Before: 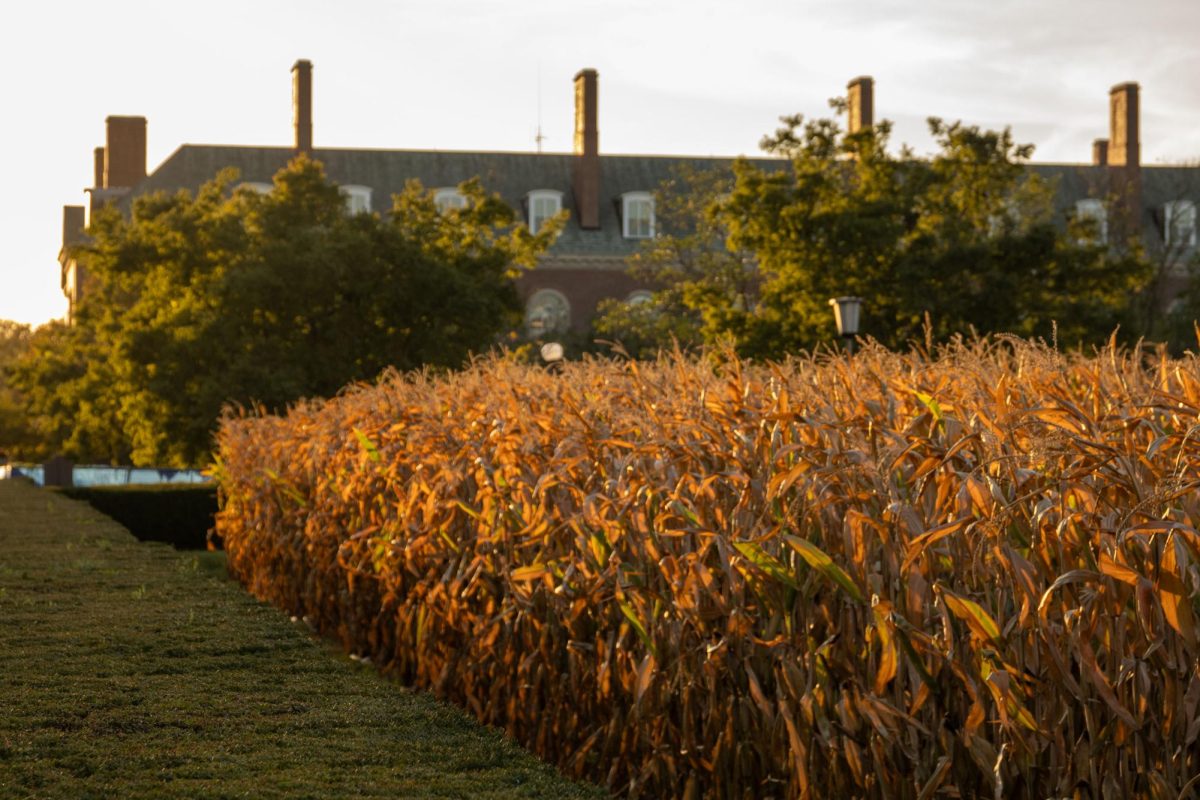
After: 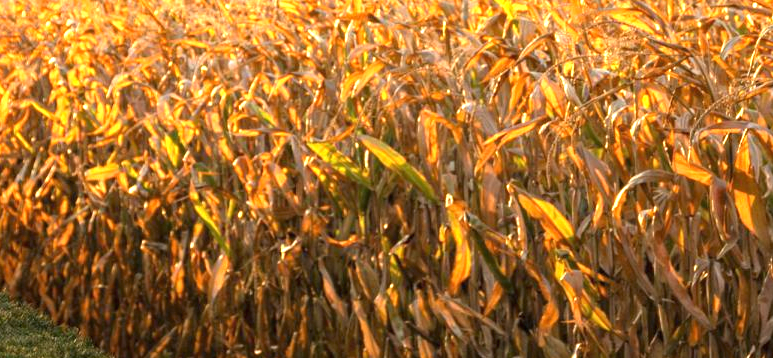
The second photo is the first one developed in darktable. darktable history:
exposure: black level correction 0, exposure 1.675 EV, compensate exposure bias true, compensate highlight preservation false
crop and rotate: left 35.509%, top 50.238%, bottom 4.934%
